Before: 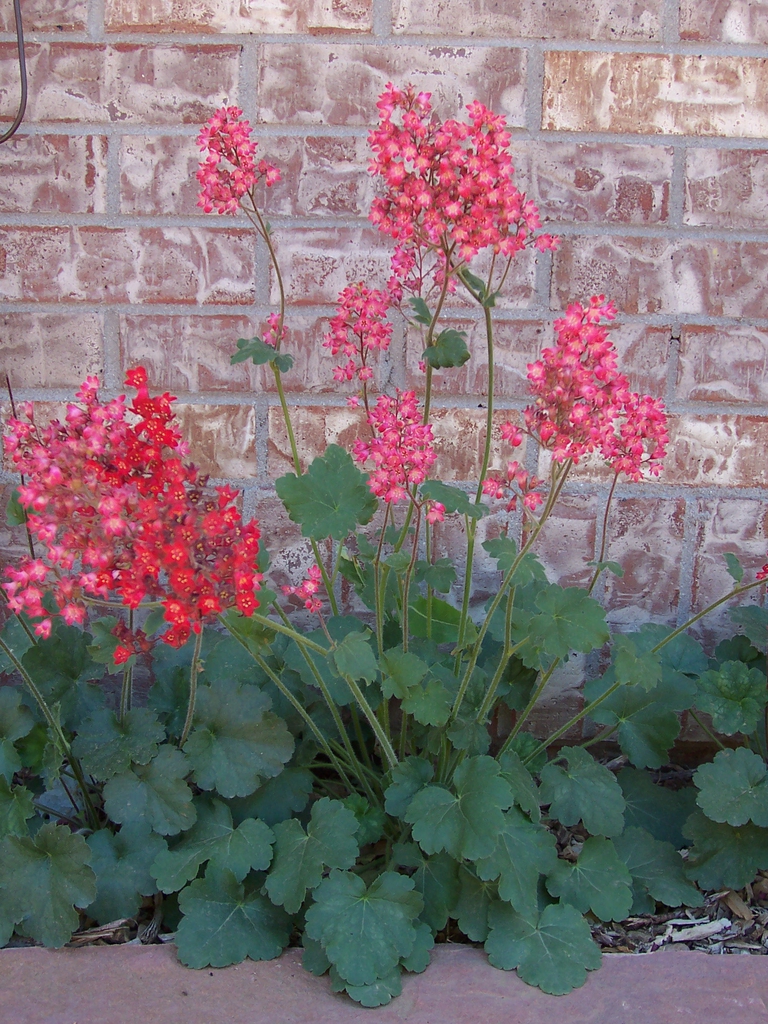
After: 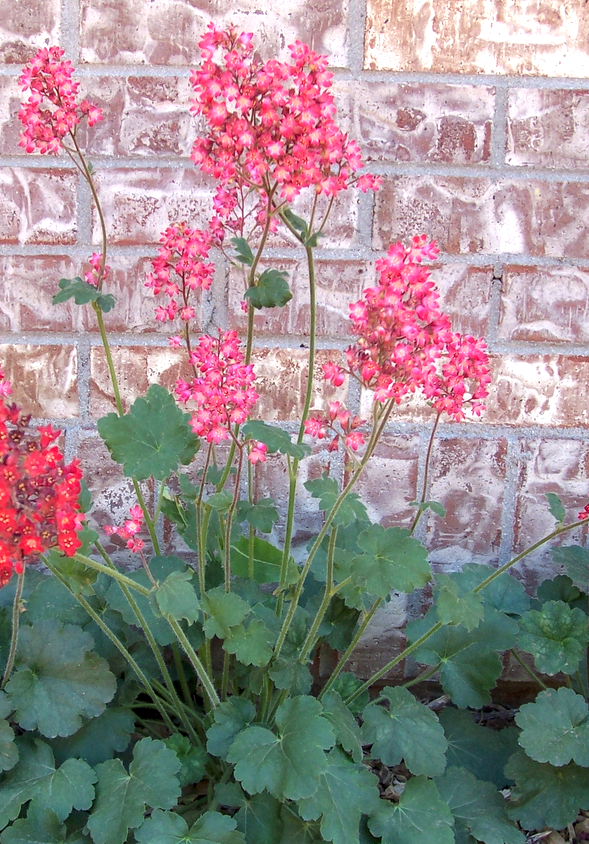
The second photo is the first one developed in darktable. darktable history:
crop: left 23.289%, top 5.919%, bottom 11.607%
local contrast: on, module defaults
exposure: exposure 0.636 EV, compensate highlight preservation false
